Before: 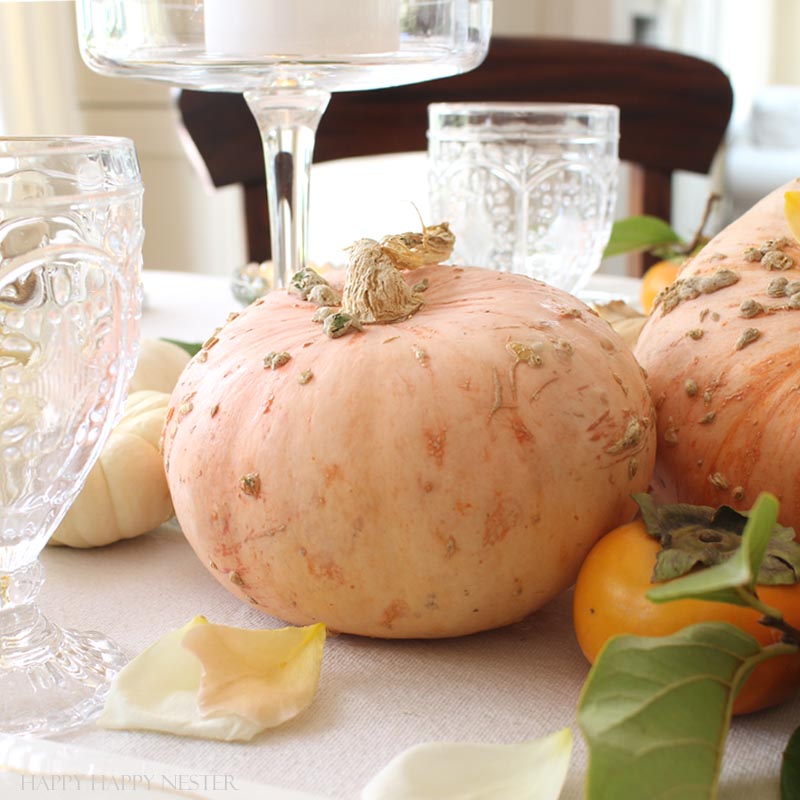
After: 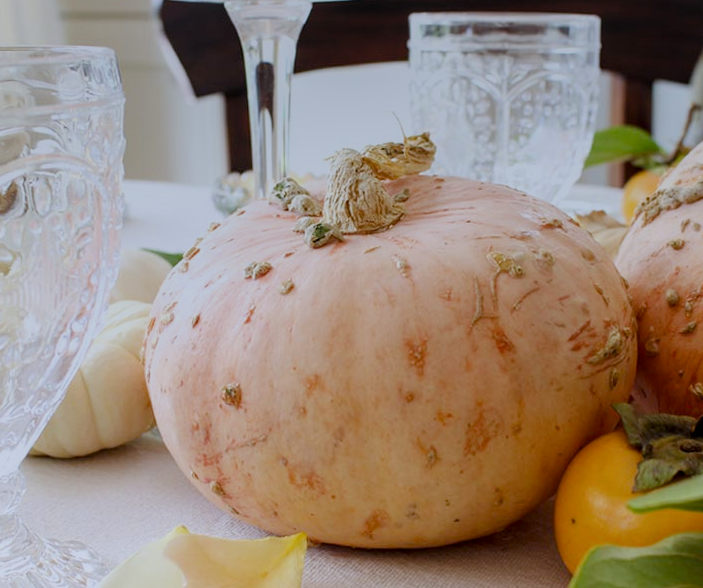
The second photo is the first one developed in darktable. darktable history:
crop and rotate: left 2.425%, top 11.305%, right 9.6%, bottom 15.08%
color balance rgb: perceptual saturation grading › global saturation 20%, perceptual saturation grading › highlights -25%, perceptual saturation grading › shadows 25%
white balance: red 0.931, blue 1.11
filmic rgb: black relative exposure -7.65 EV, white relative exposure 4.56 EV, hardness 3.61
color balance: on, module defaults
local contrast: on, module defaults
graduated density: rotation -0.352°, offset 57.64
